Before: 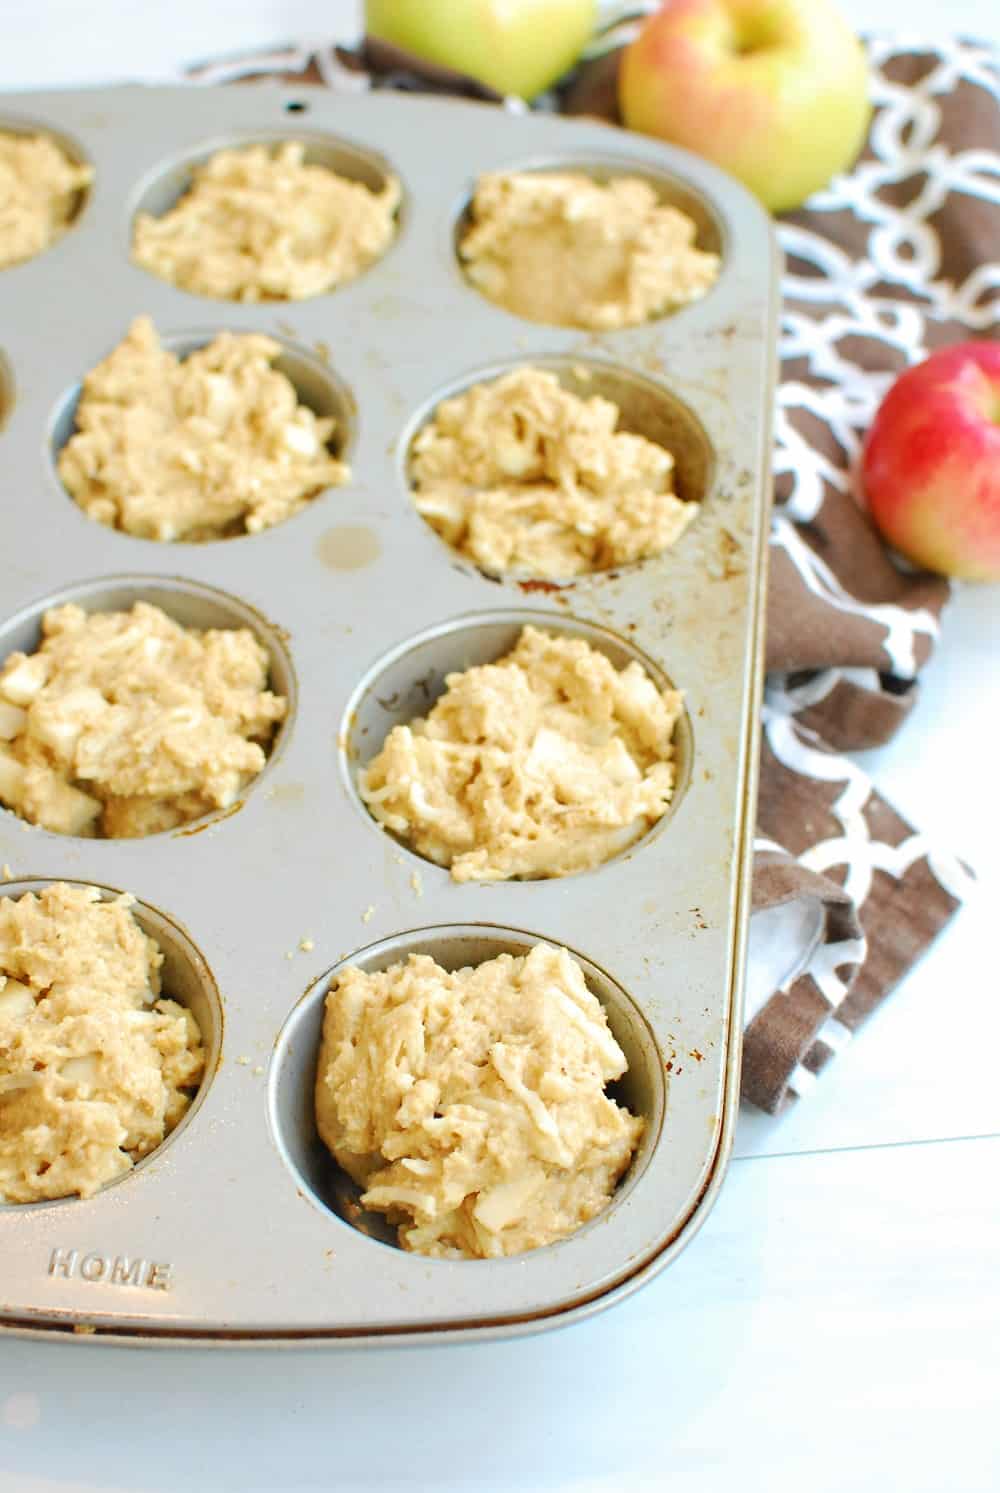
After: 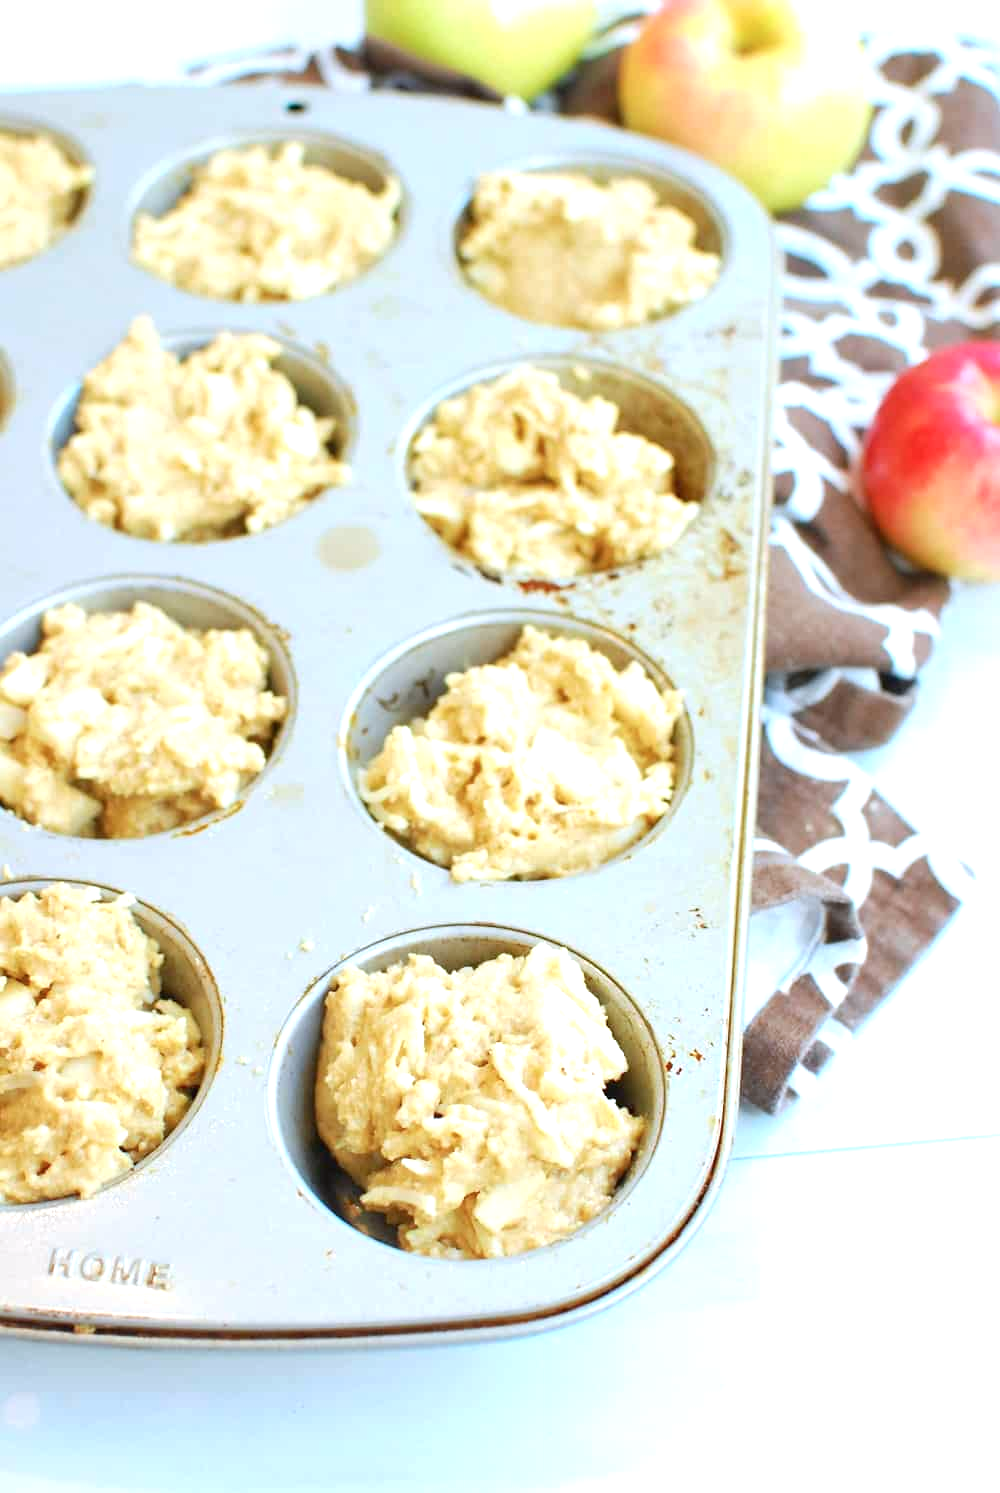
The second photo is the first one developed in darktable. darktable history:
color calibration: x 0.37, y 0.382, temperature 4311.69 K
exposure: black level correction 0.001, exposure 0.499 EV, compensate highlight preservation false
